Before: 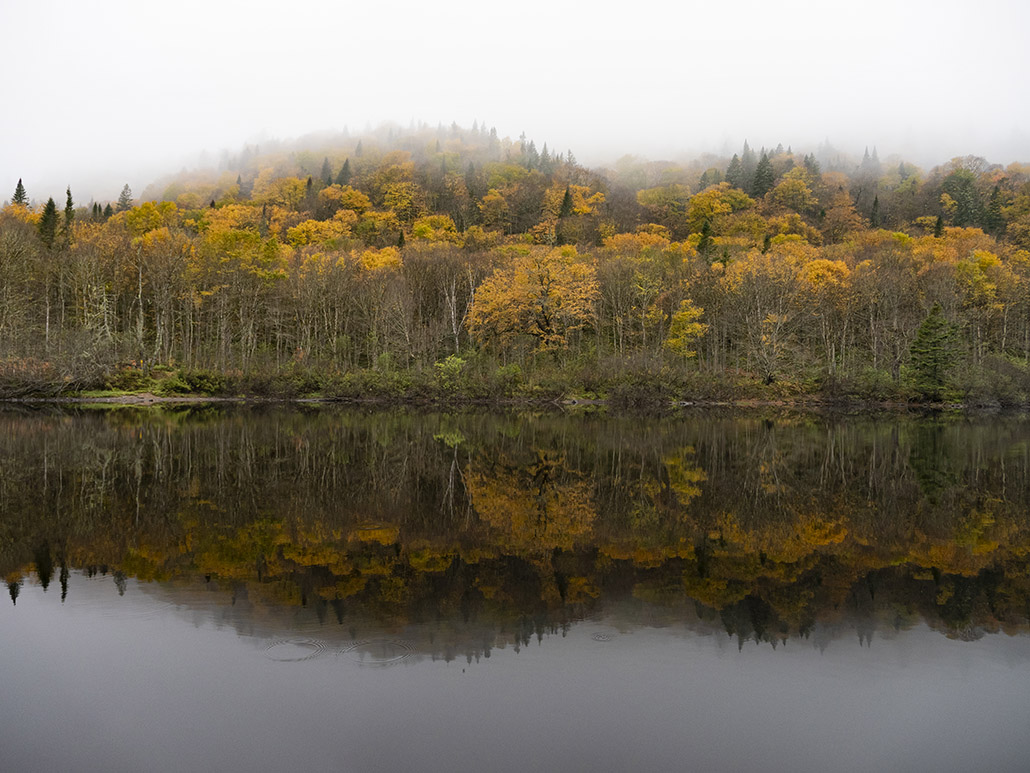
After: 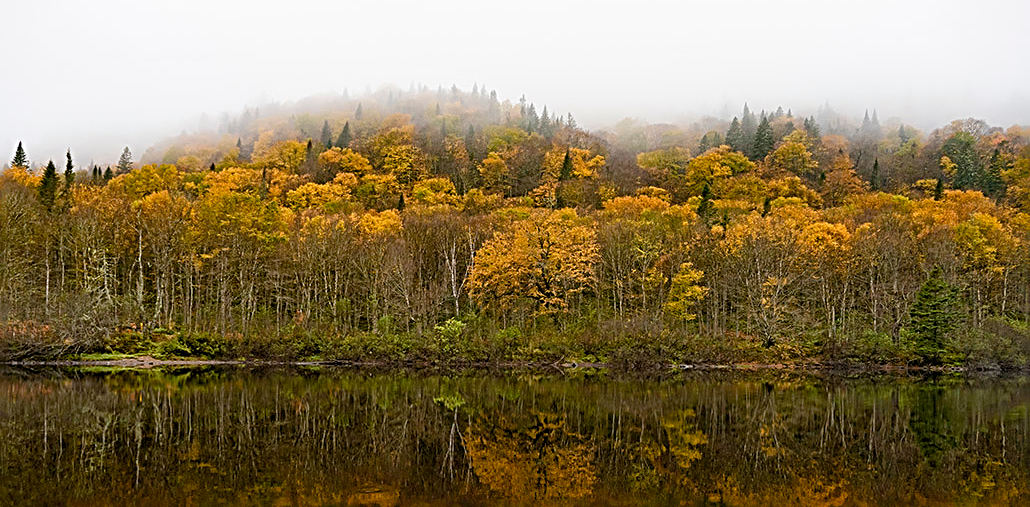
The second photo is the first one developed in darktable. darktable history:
color correction: highlights a* -0.137, highlights b* 0.137
color balance rgb: perceptual saturation grading › global saturation 20%, perceptual saturation grading › highlights -25%, perceptual saturation grading › shadows 50%
shadows and highlights: shadows 30.86, highlights 0, soften with gaussian
crop and rotate: top 4.848%, bottom 29.503%
sharpen: radius 3.025, amount 0.757
